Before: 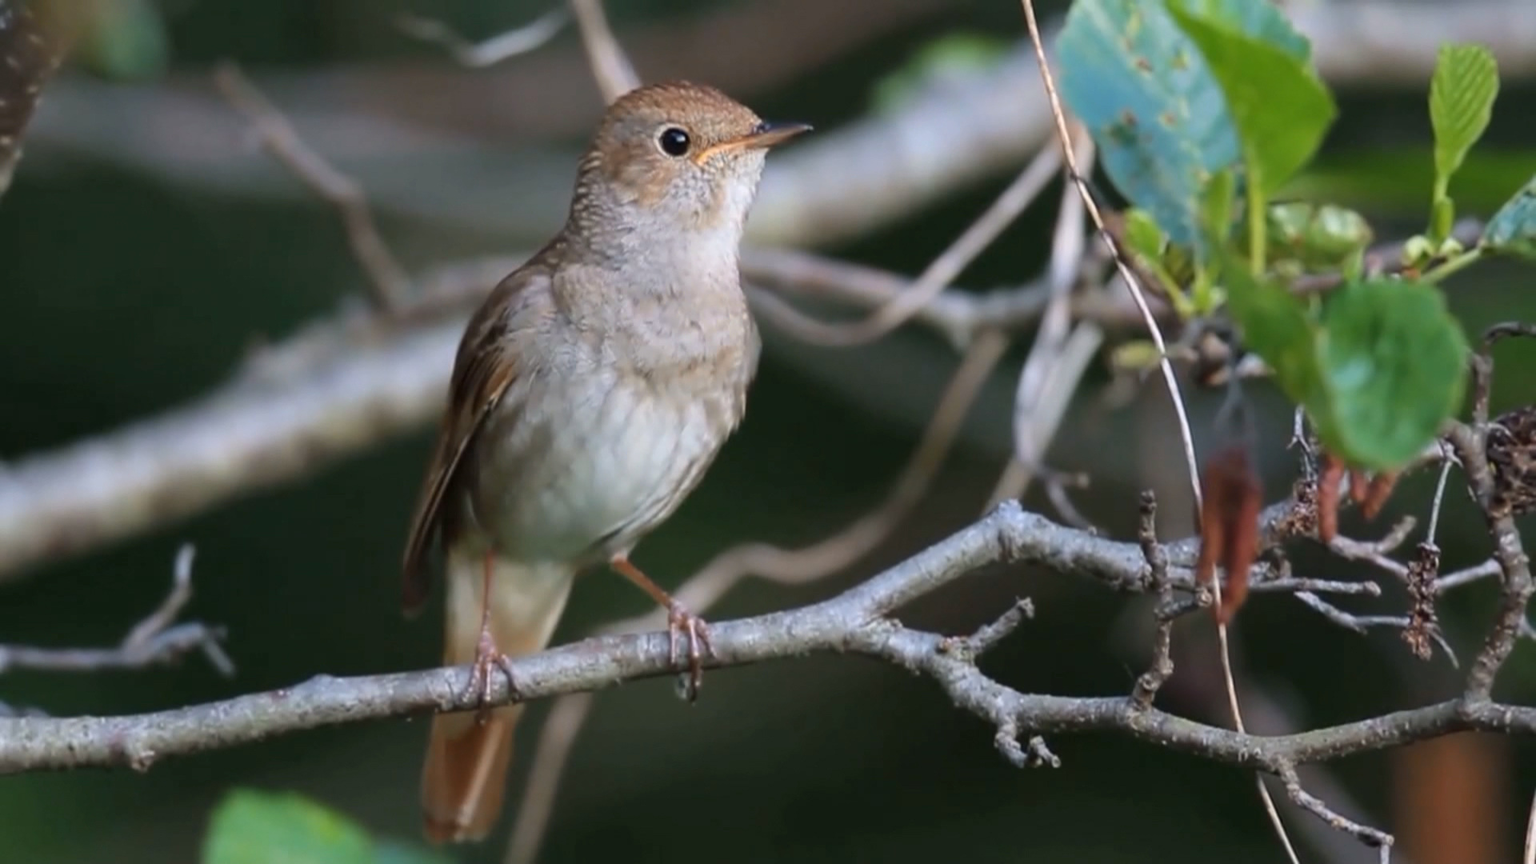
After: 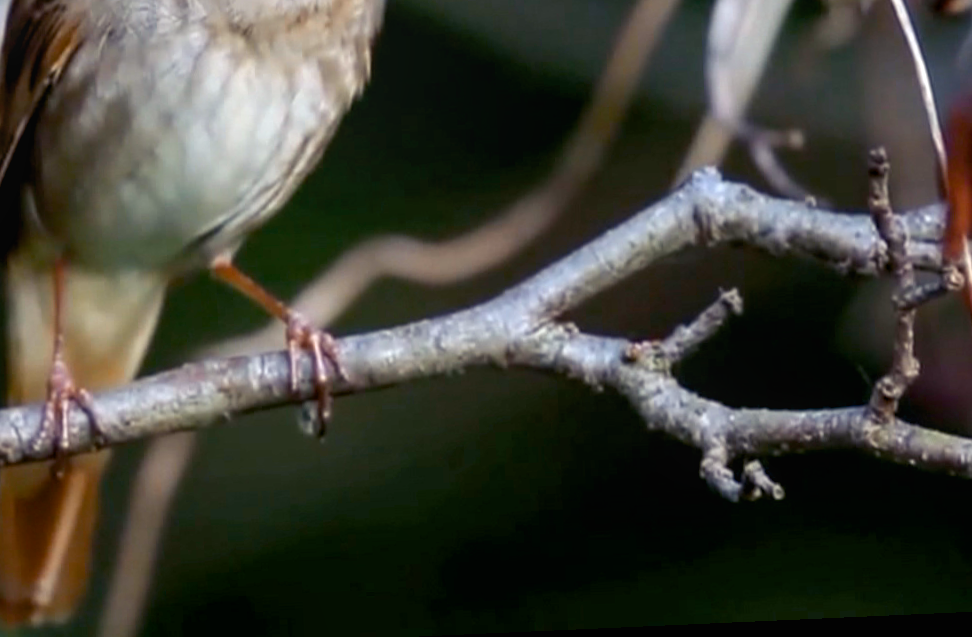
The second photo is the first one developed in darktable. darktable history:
crop: left 29.672%, top 41.786%, right 20.851%, bottom 3.487%
local contrast: detail 110%
color balance rgb: shadows lift › luminance -21.66%, shadows lift › chroma 6.57%, shadows lift › hue 270°, power › chroma 0.68%, power › hue 60°, highlights gain › luminance 6.08%, highlights gain › chroma 1.33%, highlights gain › hue 90°, global offset › luminance -0.87%, perceptual saturation grading › global saturation 26.86%, perceptual saturation grading › highlights -28.39%, perceptual saturation grading › mid-tones 15.22%, perceptual saturation grading › shadows 33.98%, perceptual brilliance grading › highlights 10%, perceptual brilliance grading › mid-tones 5%
rotate and perspective: rotation -2.56°, automatic cropping off
